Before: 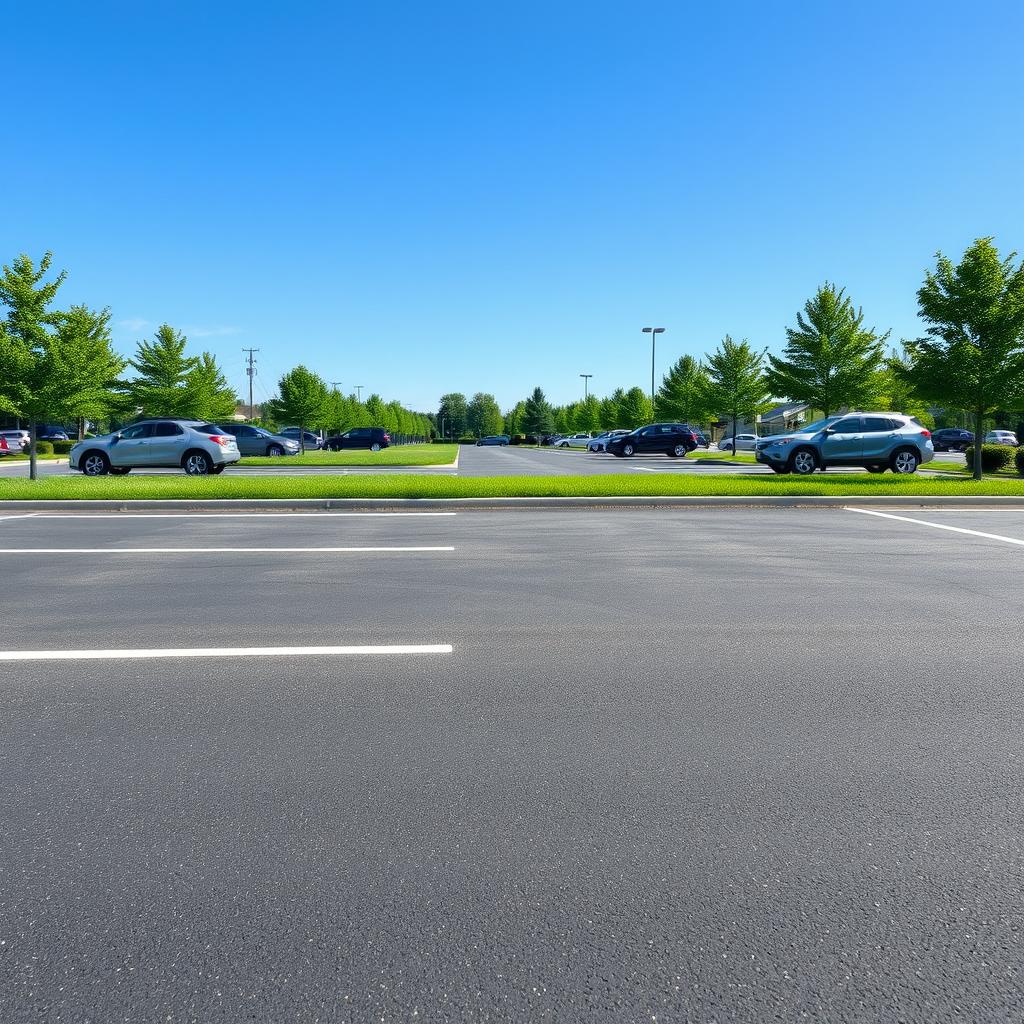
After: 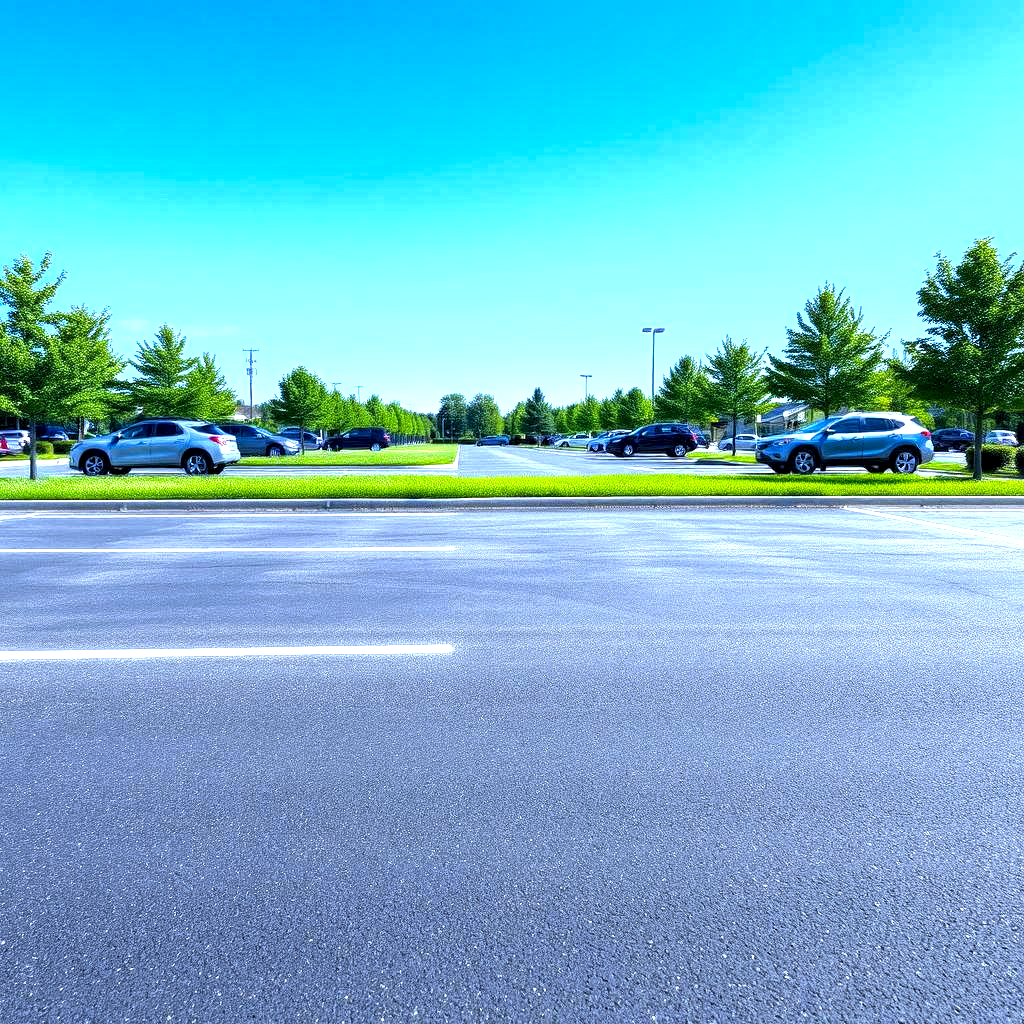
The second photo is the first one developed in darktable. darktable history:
color balance rgb: linear chroma grading › global chroma 10%, global vibrance 10%, contrast 15%, saturation formula JzAzBz (2021)
white balance: red 0.871, blue 1.249
exposure: black level correction 0, exposure 0.68 EV, compensate exposure bias true, compensate highlight preservation false
local contrast: highlights 100%, shadows 100%, detail 200%, midtone range 0.2
